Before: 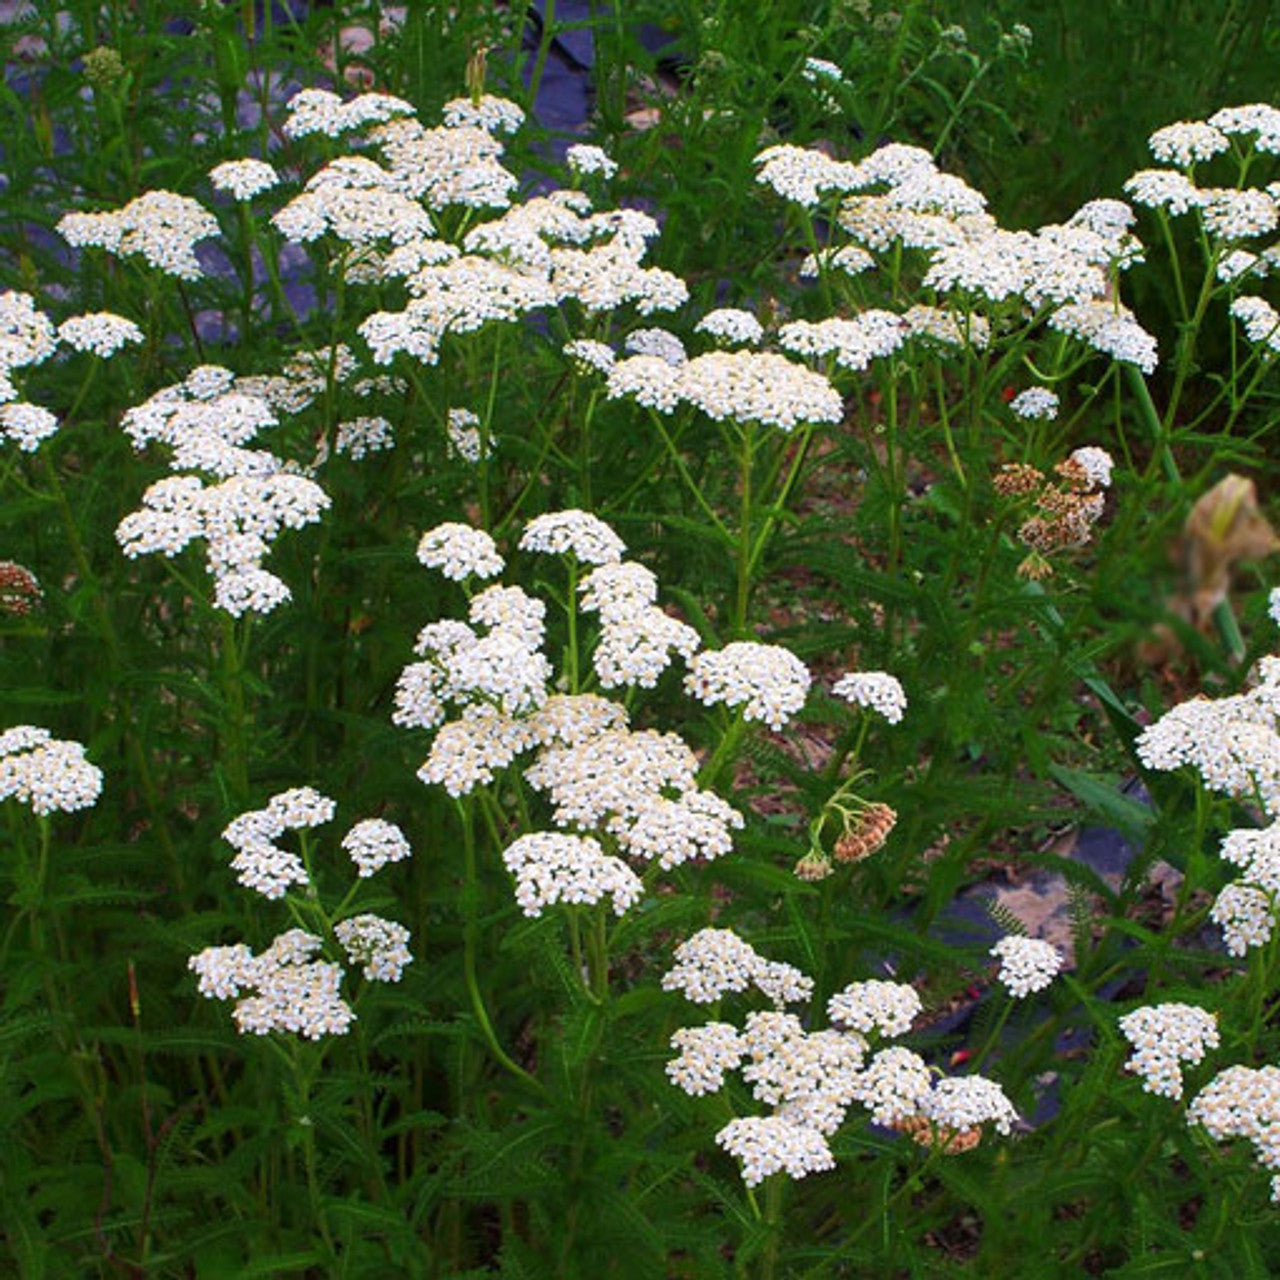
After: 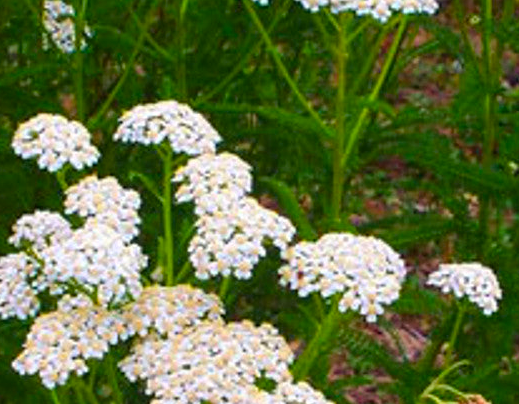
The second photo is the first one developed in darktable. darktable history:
tone equalizer: edges refinement/feathering 500, mask exposure compensation -1.57 EV, preserve details no
crop: left 31.713%, top 31.985%, right 27.684%, bottom 36.387%
color balance rgb: perceptual saturation grading › global saturation -0.035%, perceptual brilliance grading › global brilliance 2.533%, perceptual brilliance grading › highlights -2.967%, perceptual brilliance grading › shadows 3.399%, global vibrance 50.181%
